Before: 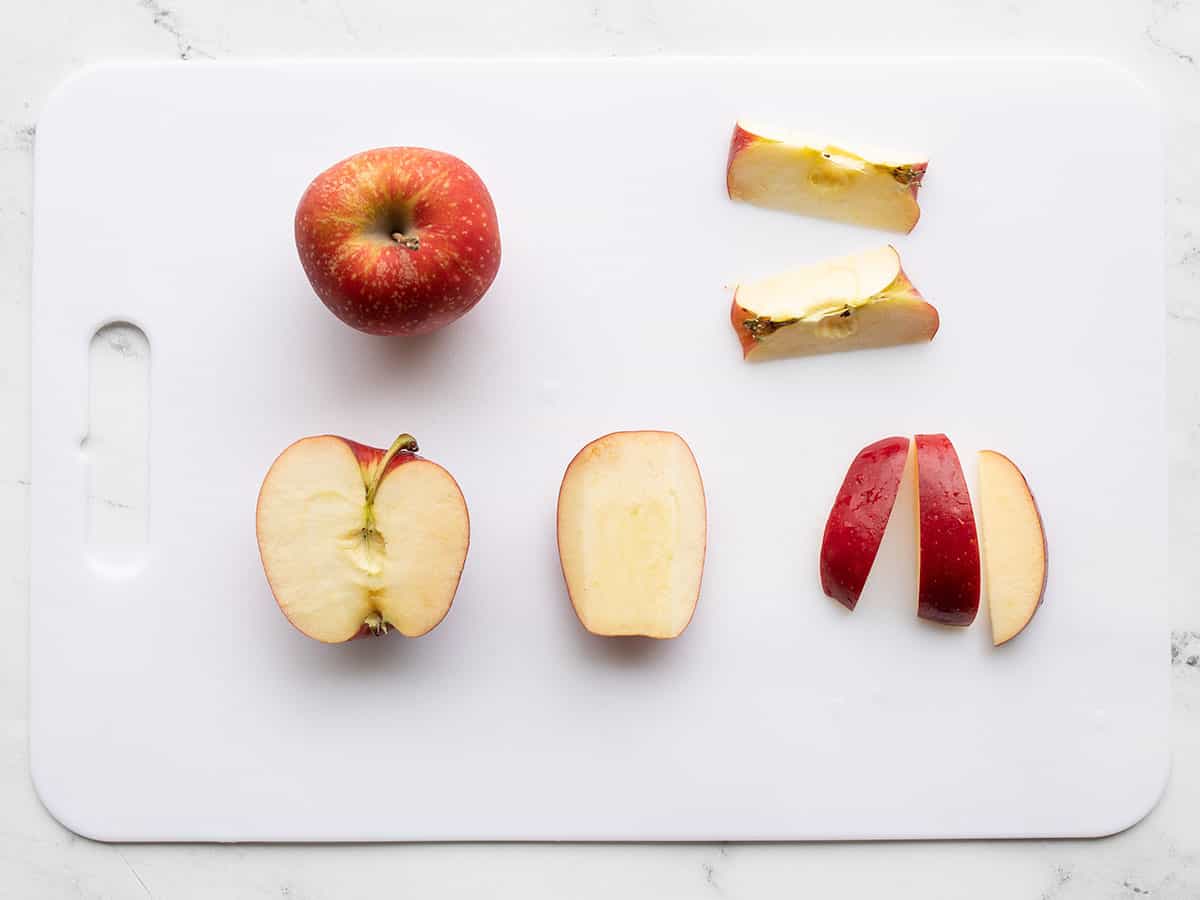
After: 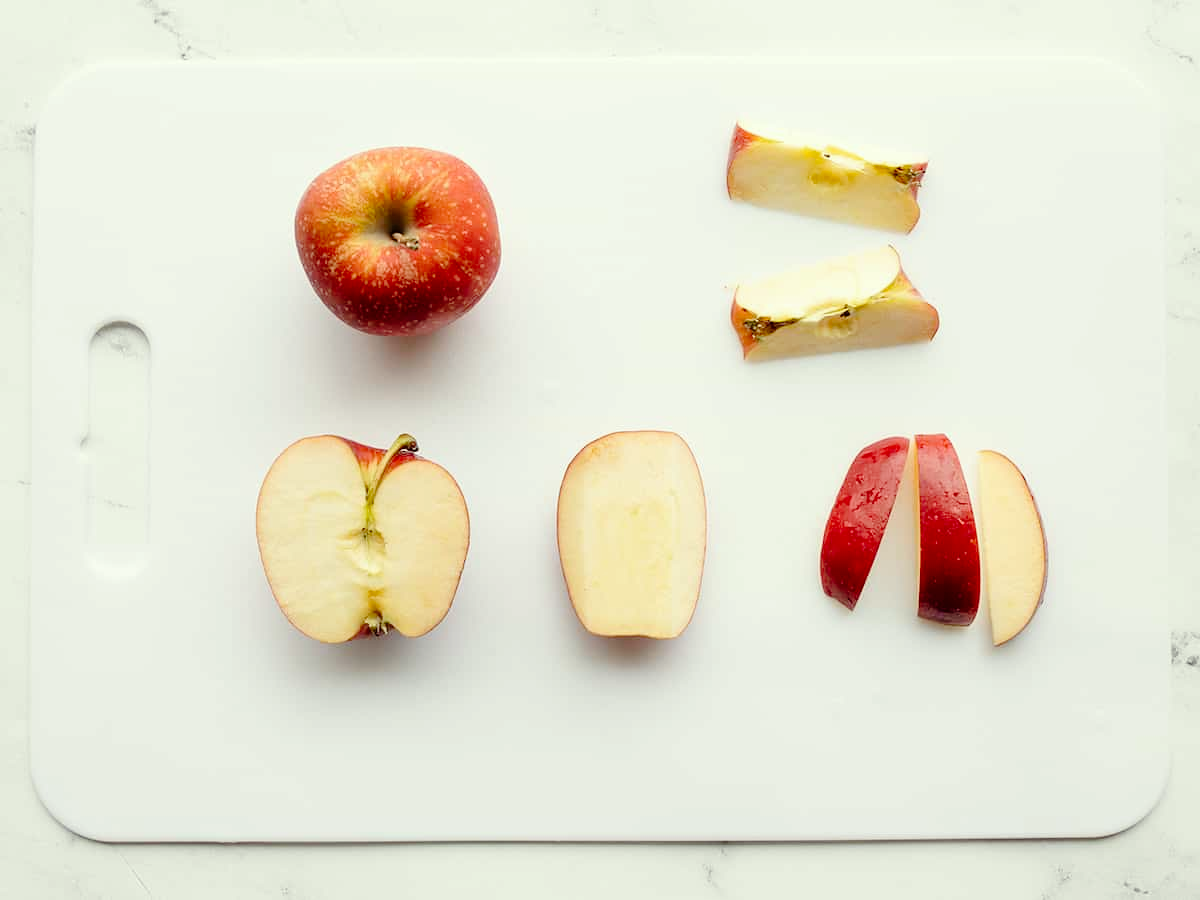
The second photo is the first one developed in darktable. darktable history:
color correction: highlights a* -4.33, highlights b* 7.03
tone curve: curves: ch0 [(0, 0) (0.003, 0.001) (0.011, 0.004) (0.025, 0.013) (0.044, 0.022) (0.069, 0.035) (0.1, 0.053) (0.136, 0.088) (0.177, 0.149) (0.224, 0.213) (0.277, 0.293) (0.335, 0.381) (0.399, 0.463) (0.468, 0.546) (0.543, 0.616) (0.623, 0.693) (0.709, 0.766) (0.801, 0.843) (0.898, 0.921) (1, 1)], preserve colors none
